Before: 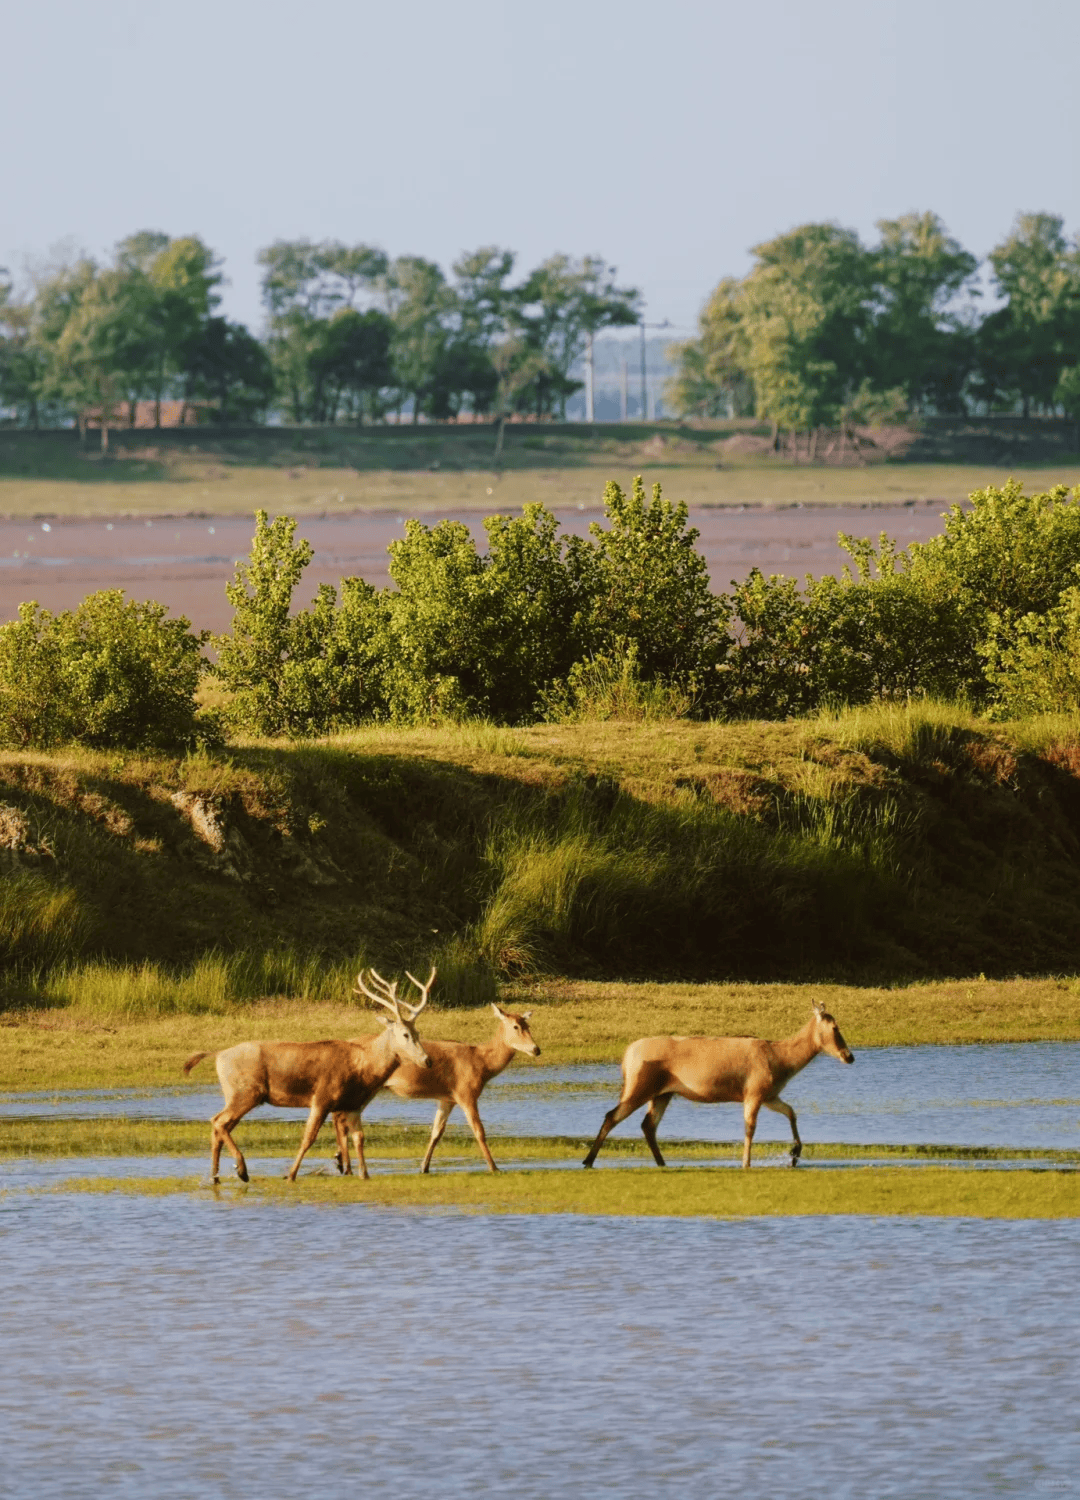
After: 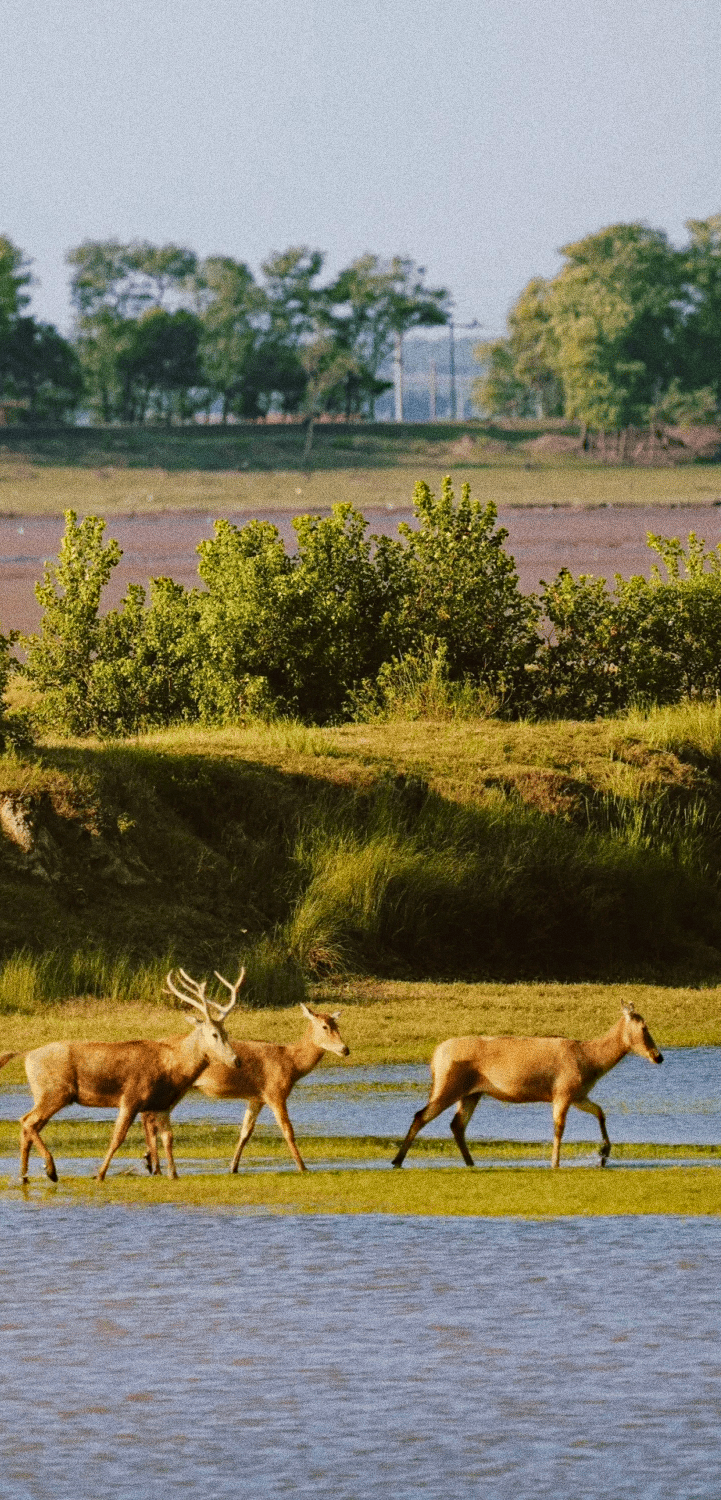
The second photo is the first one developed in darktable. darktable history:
crop and rotate: left 17.732%, right 15.423%
haze removal: strength 0.29, distance 0.25, compatibility mode true, adaptive false
grain: coarseness 0.09 ISO, strength 40%
